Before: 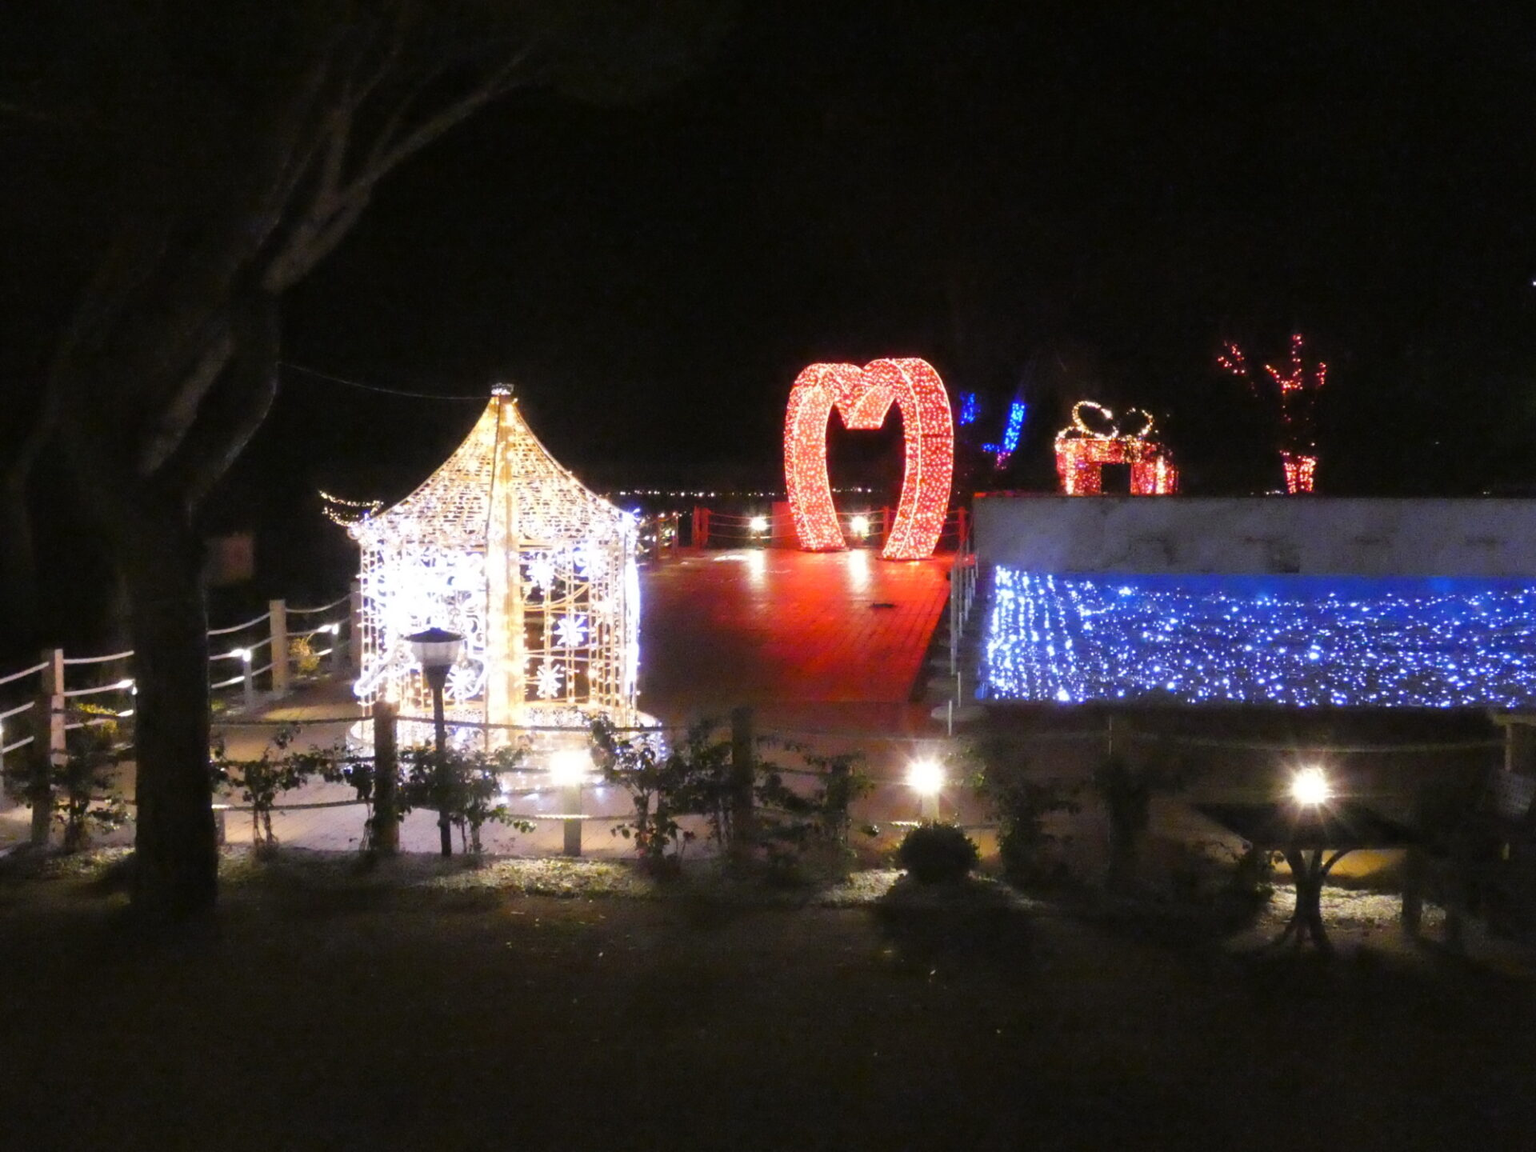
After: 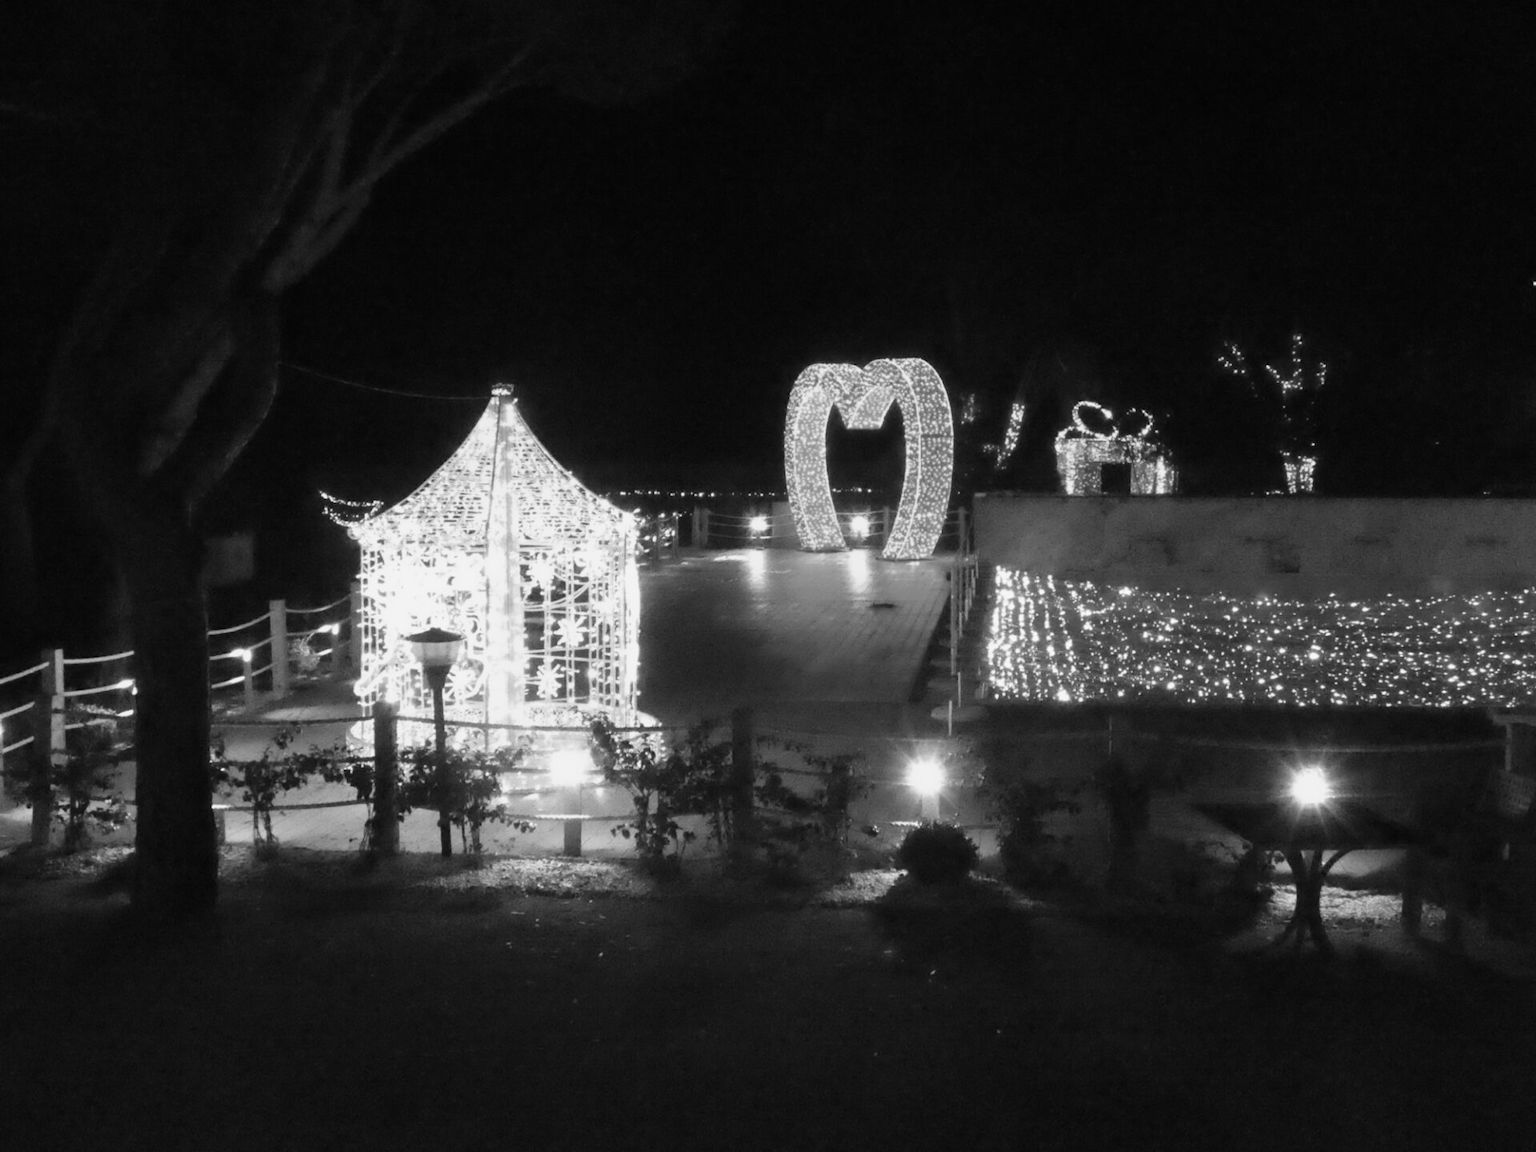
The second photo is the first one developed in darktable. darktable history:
contrast brightness saturation: contrast 0.1, saturation -0.3
monochrome: a 14.95, b -89.96
